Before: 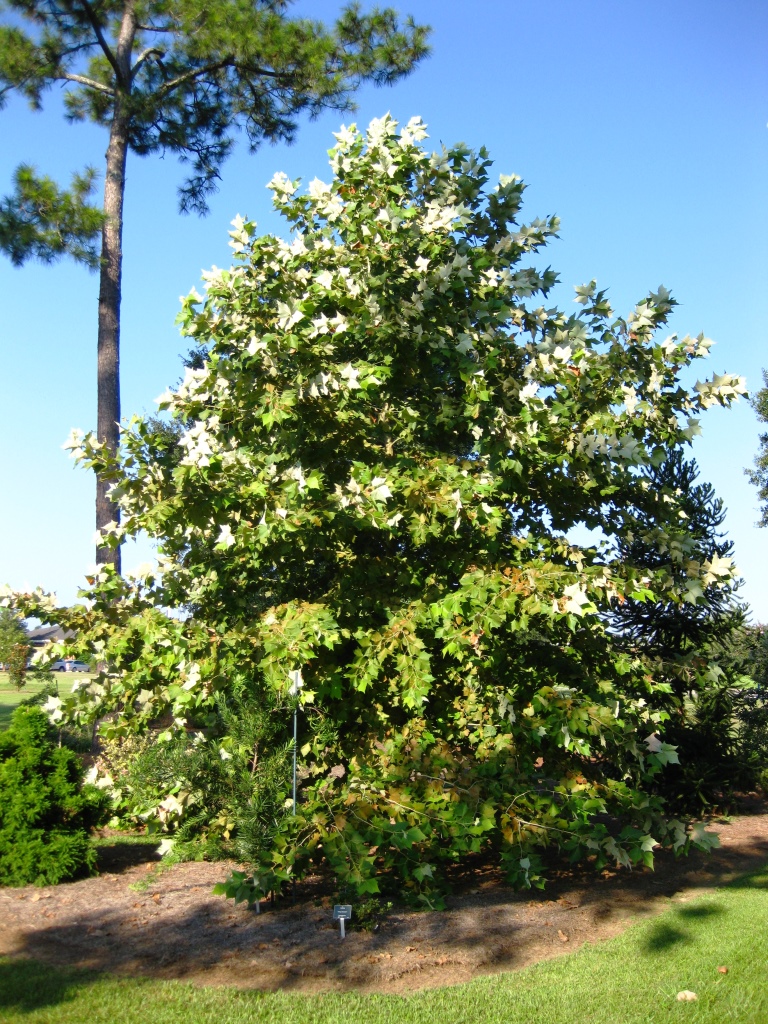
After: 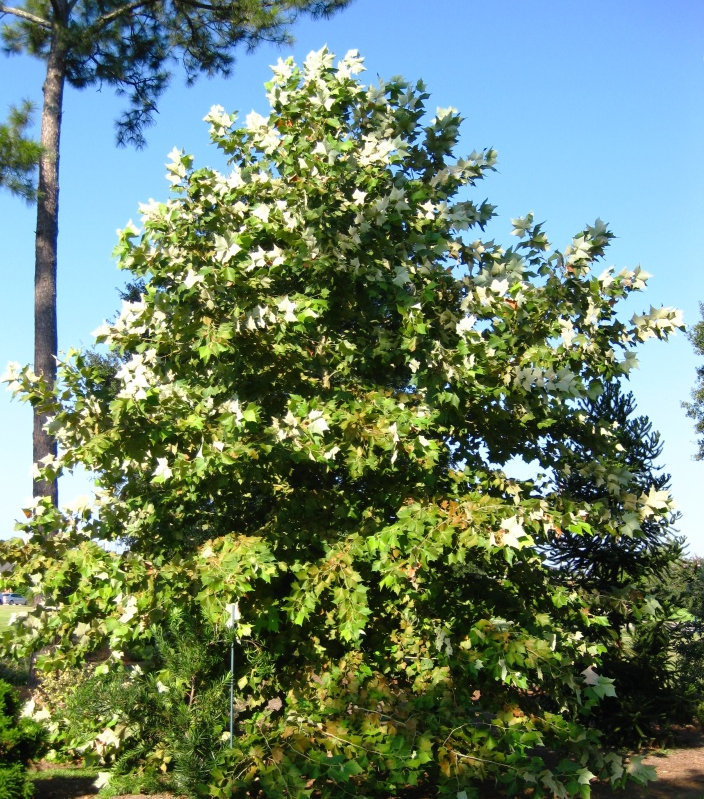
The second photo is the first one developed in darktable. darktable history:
crop: left 8.331%, top 6.622%, bottom 15.275%
